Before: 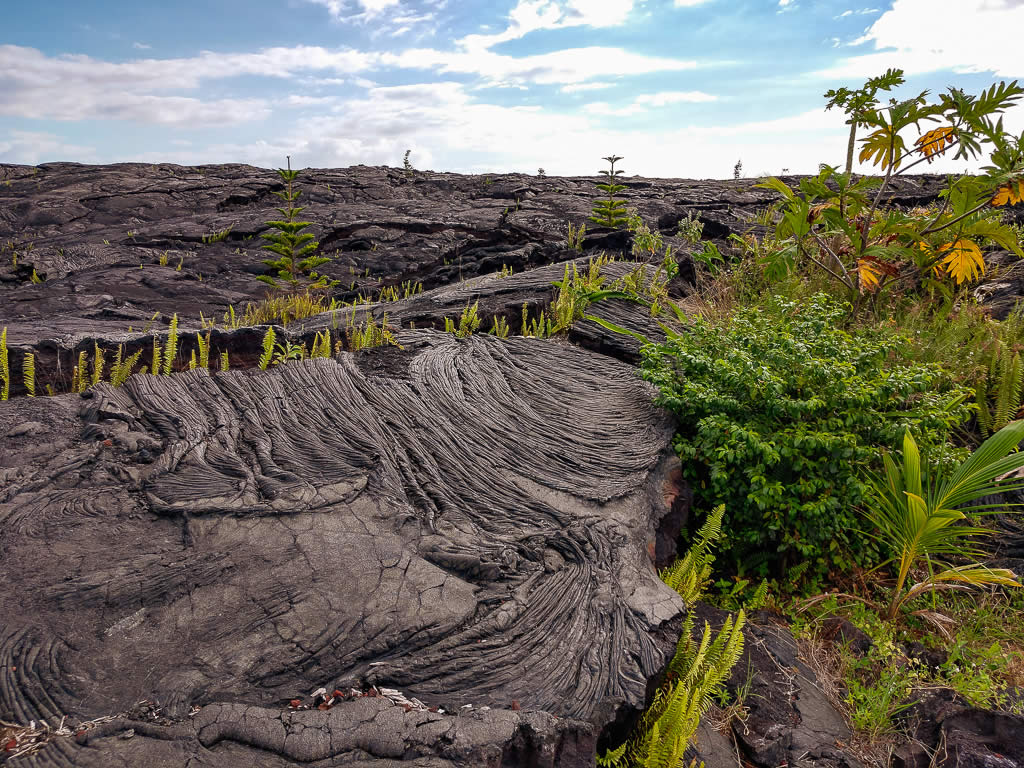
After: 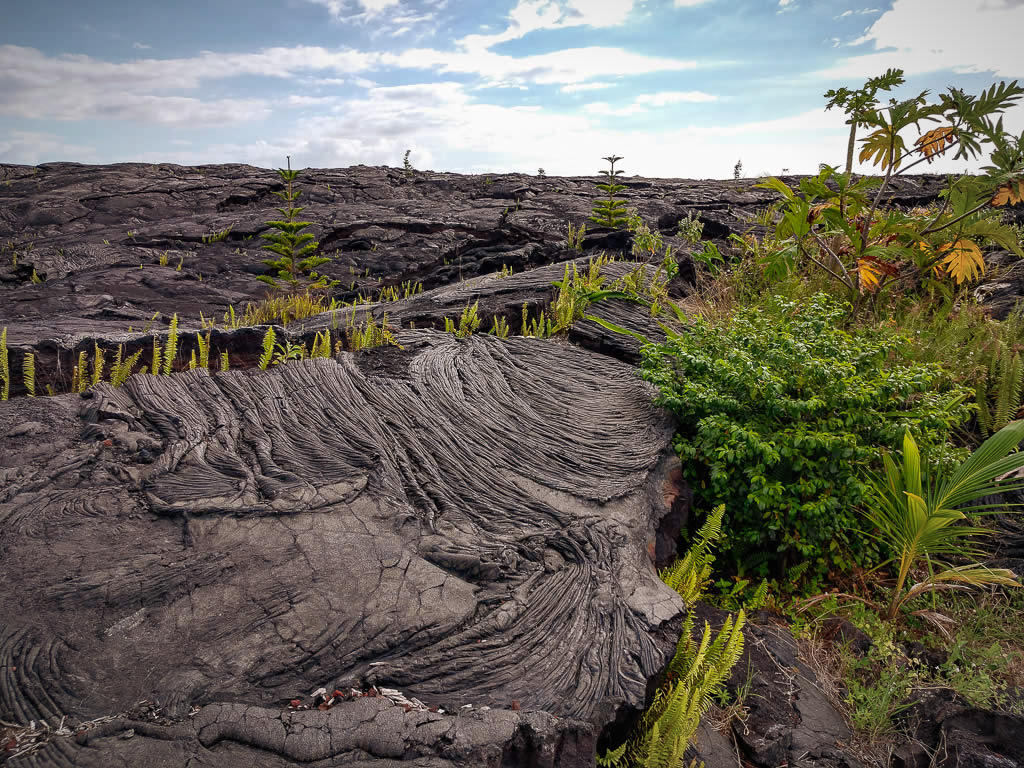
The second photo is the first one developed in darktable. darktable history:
vignetting: fall-off radius 69.34%, automatic ratio true, unbound false
